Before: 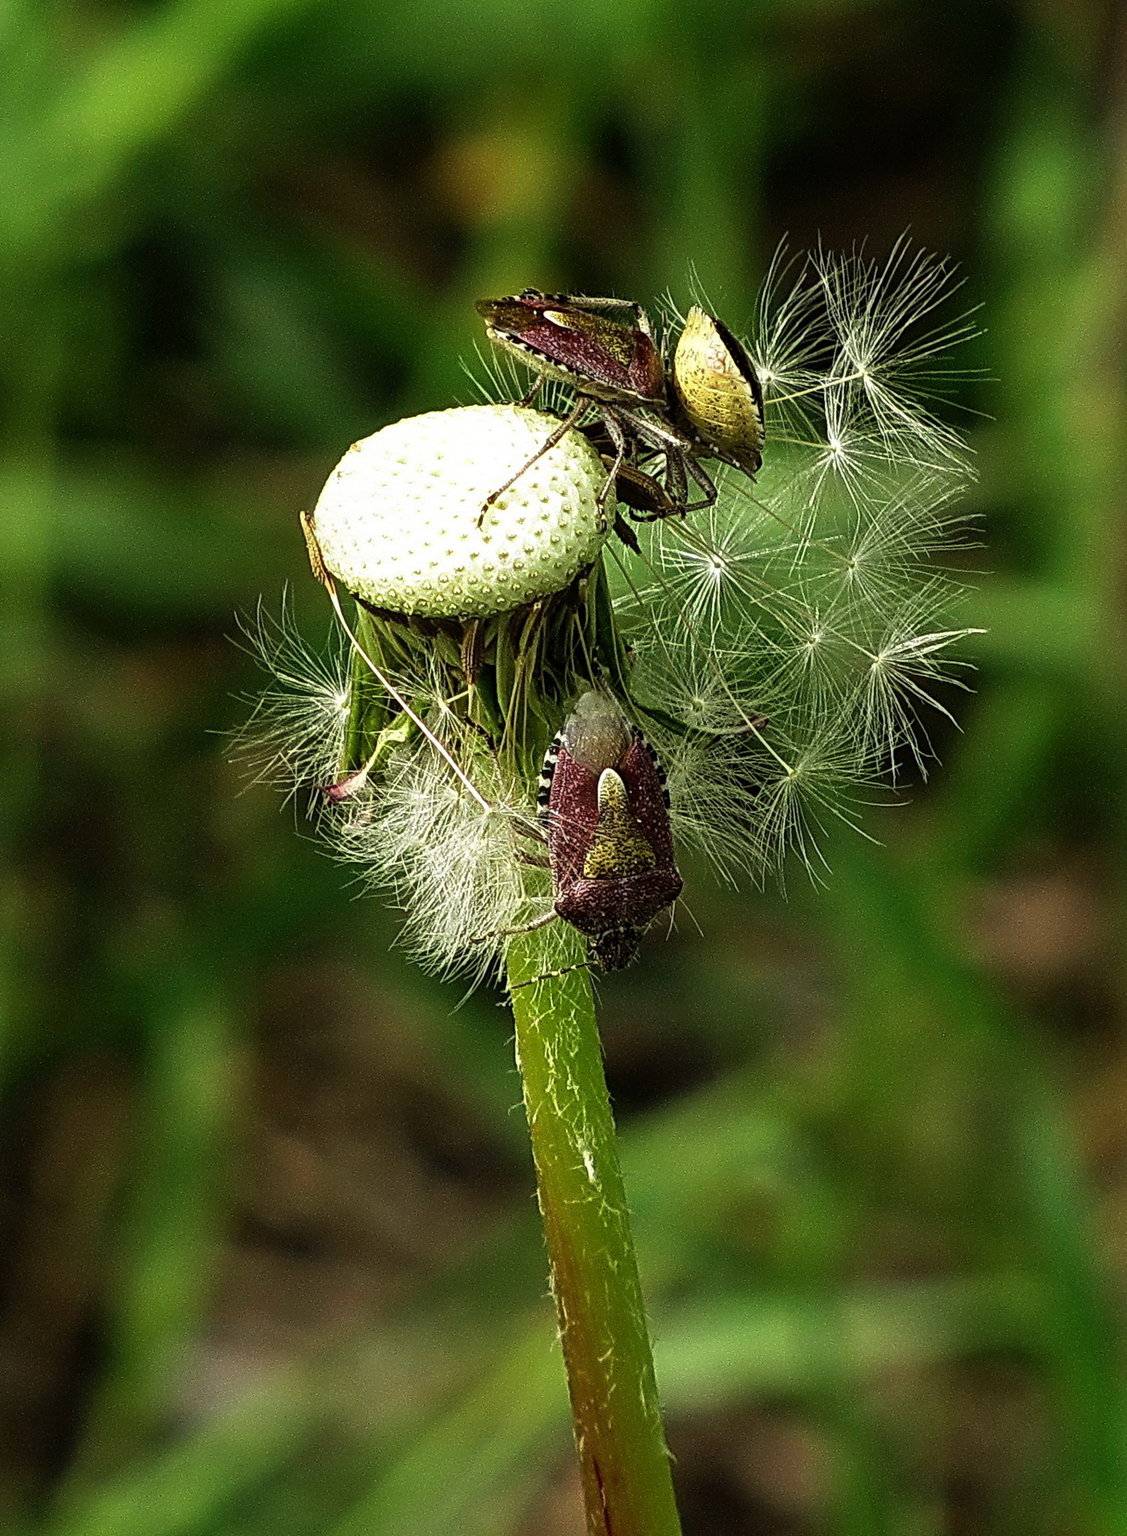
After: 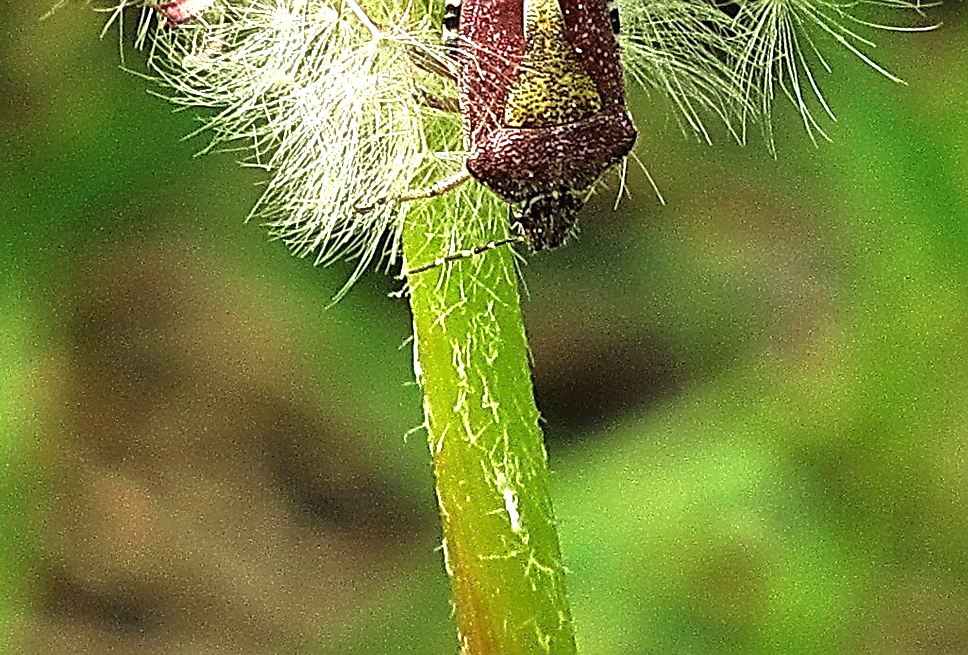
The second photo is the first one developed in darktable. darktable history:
tone equalizer: -8 EV 1.01 EV, -7 EV 0.979 EV, -6 EV 1.02 EV, -5 EV 1.01 EV, -4 EV 1.02 EV, -3 EV 0.731 EV, -2 EV 0.49 EV, -1 EV 0.231 EV, mask exposure compensation -0.502 EV
sharpen: on, module defaults
crop: left 18.143%, top 50.992%, right 17.261%, bottom 16.941%
exposure: exposure 0.95 EV, compensate highlight preservation false
